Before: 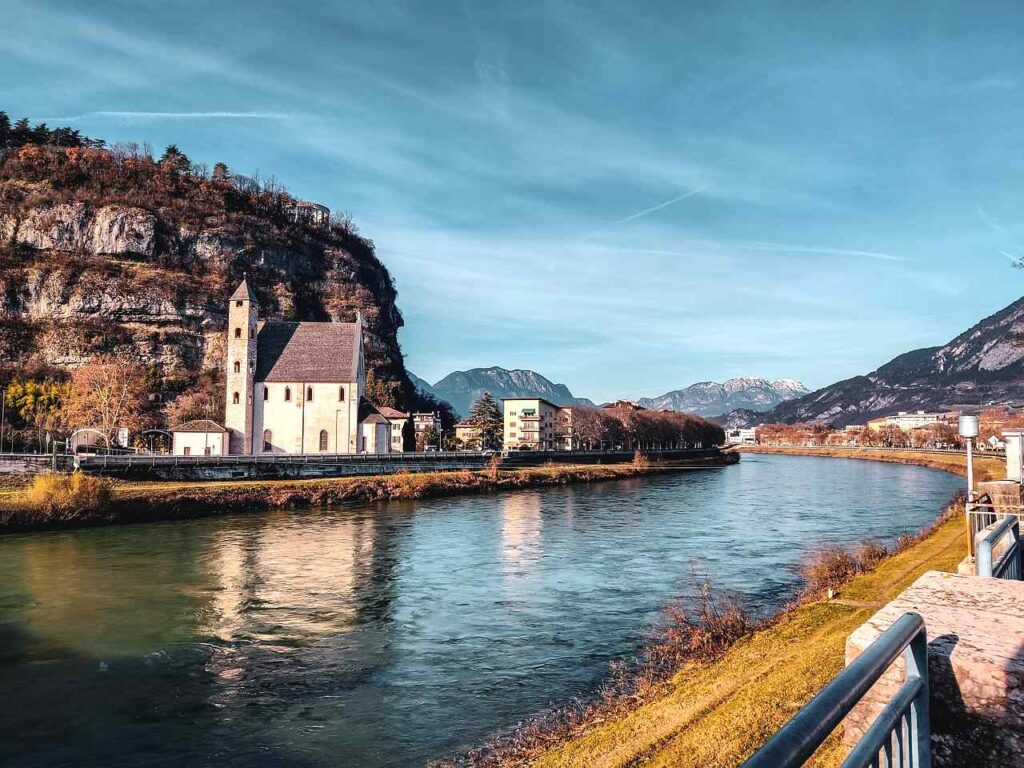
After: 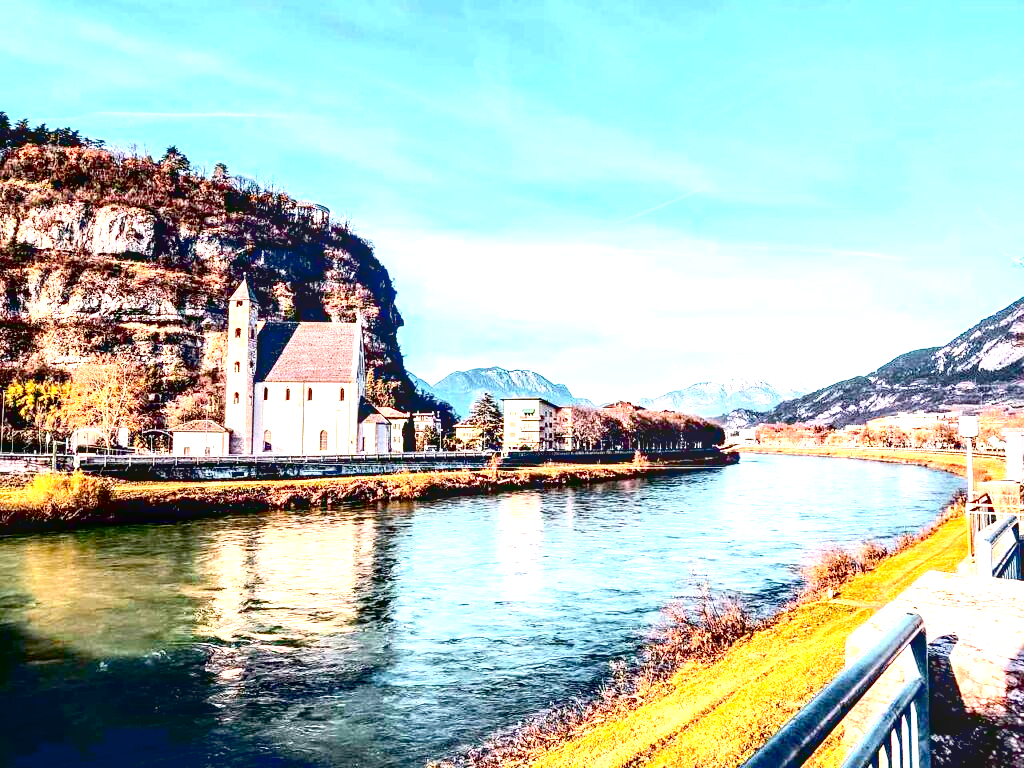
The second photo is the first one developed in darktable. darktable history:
contrast brightness saturation: contrast 0.287
local contrast: detail 130%
exposure: black level correction 0.014, exposure 1.792 EV
